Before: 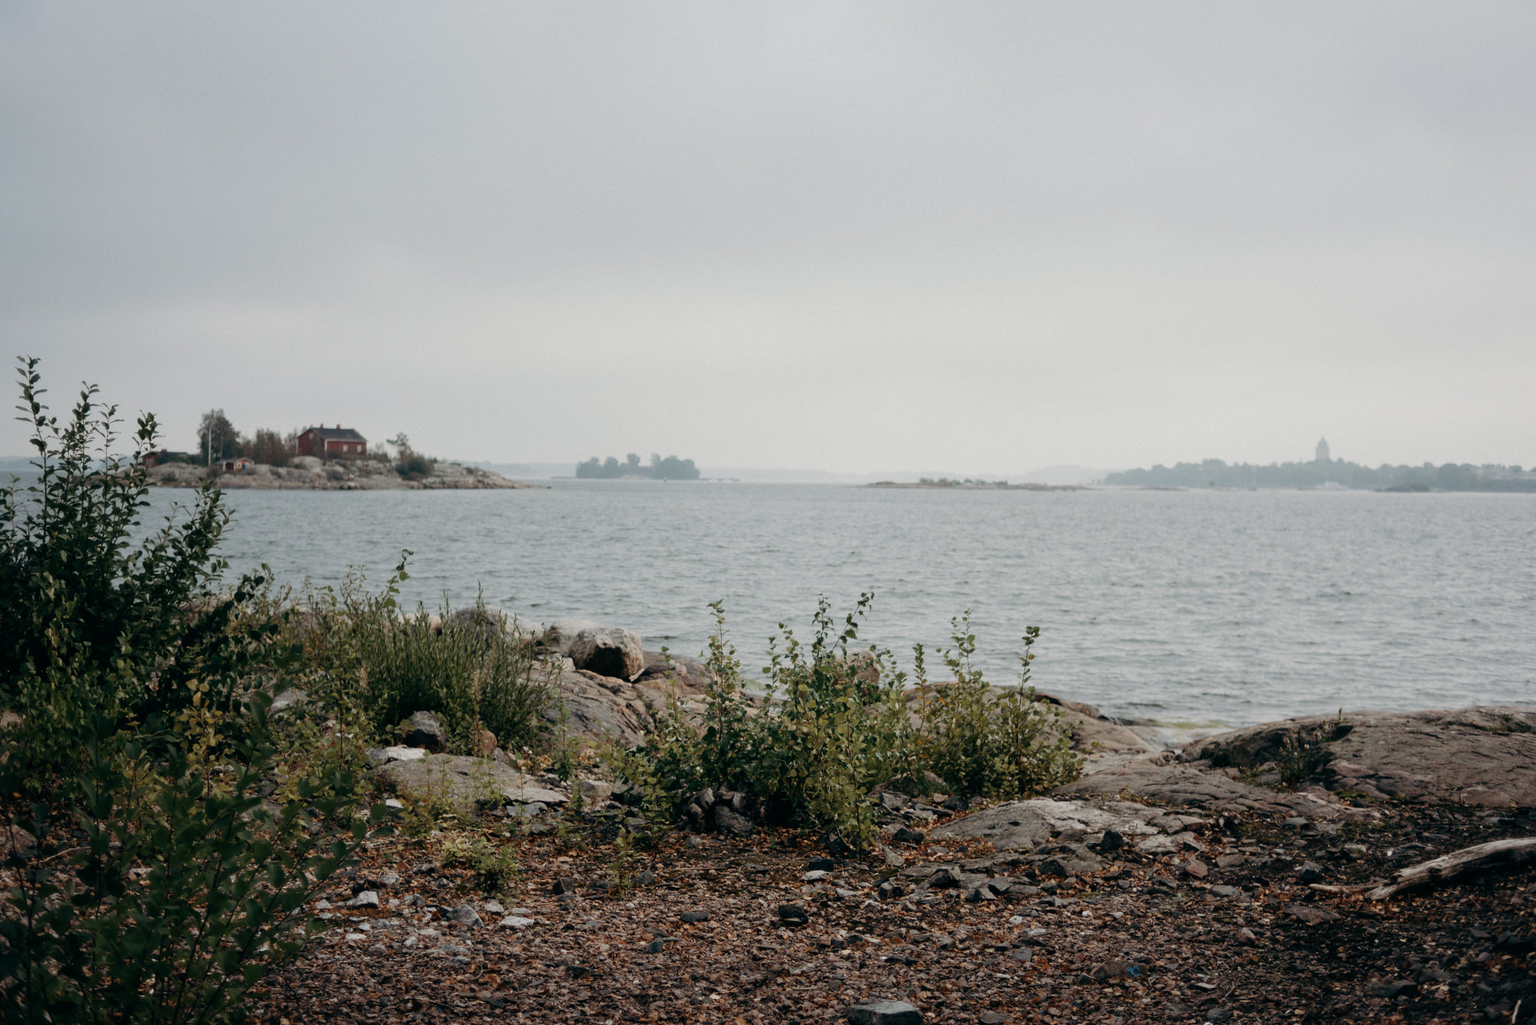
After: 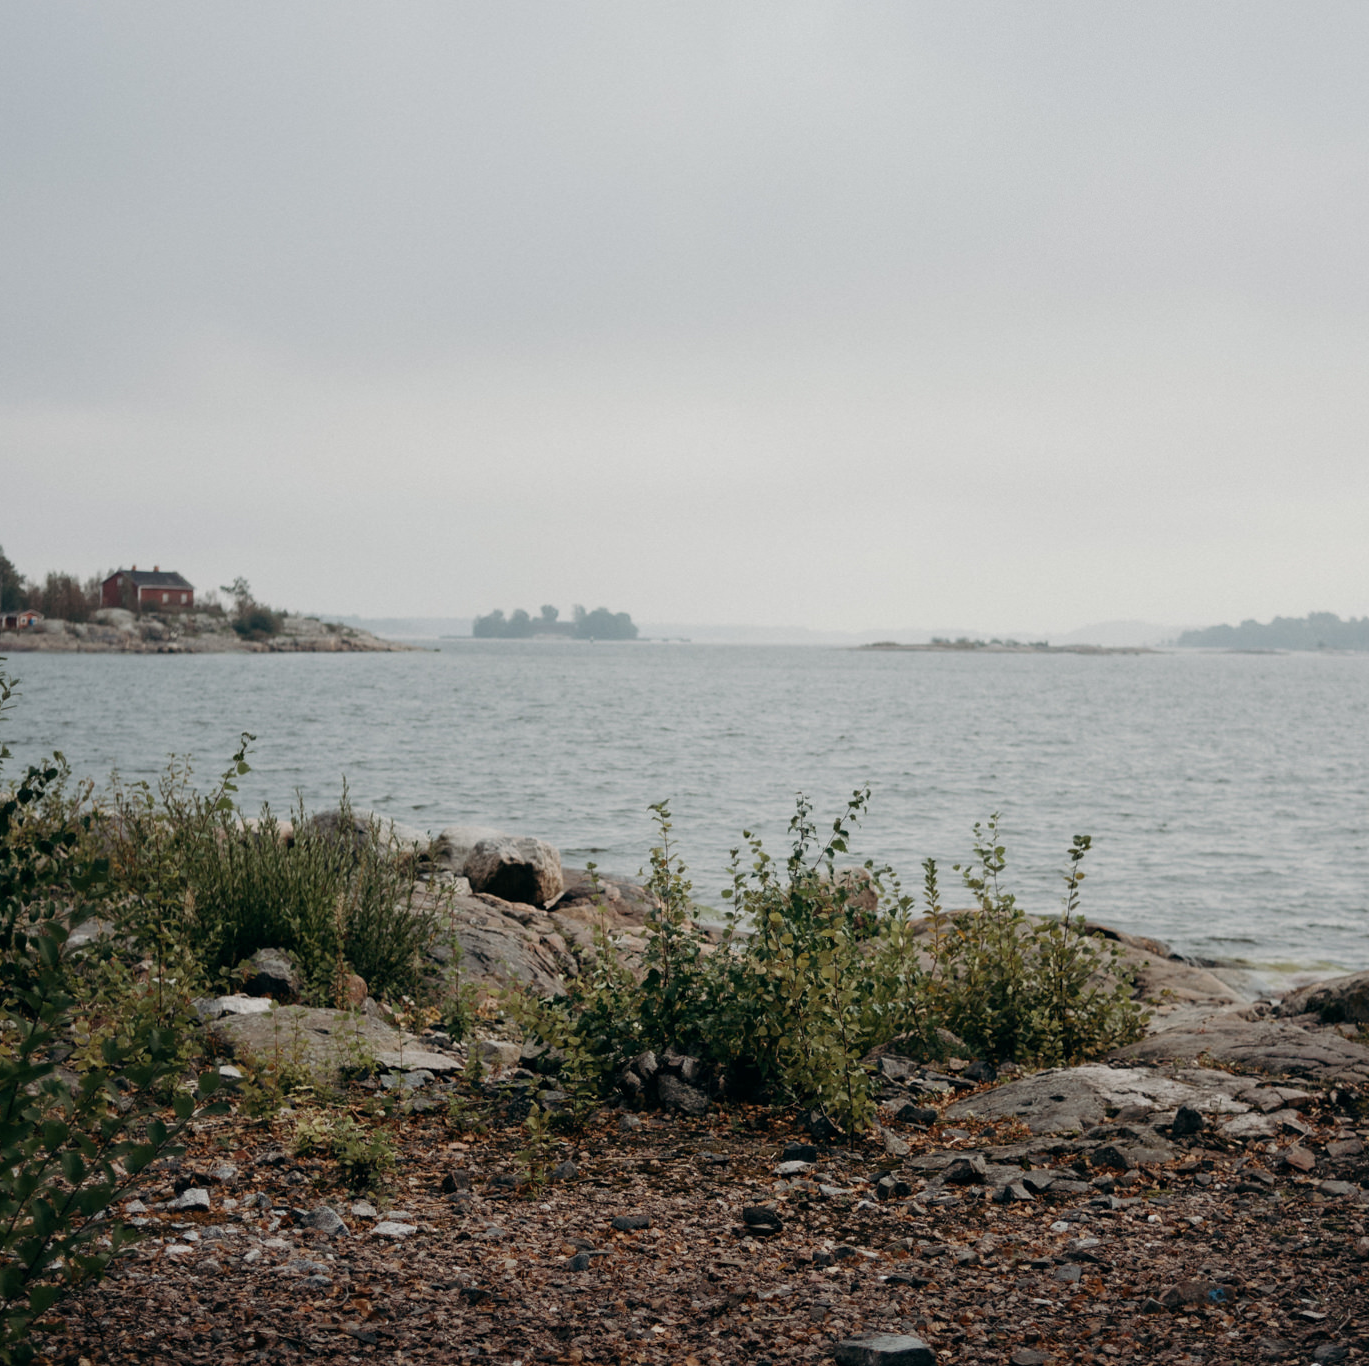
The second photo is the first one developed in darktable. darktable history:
crop and rotate: left 14.435%, right 18.707%
